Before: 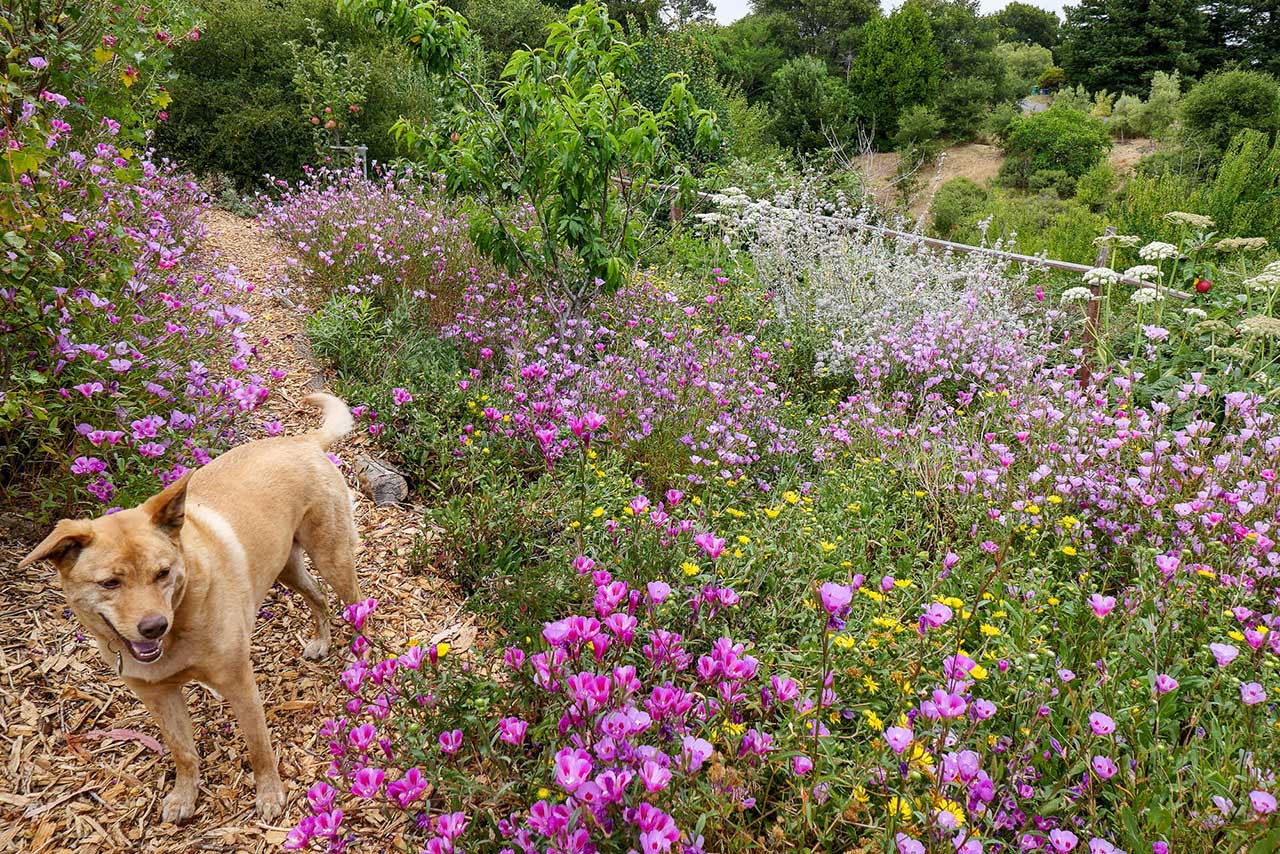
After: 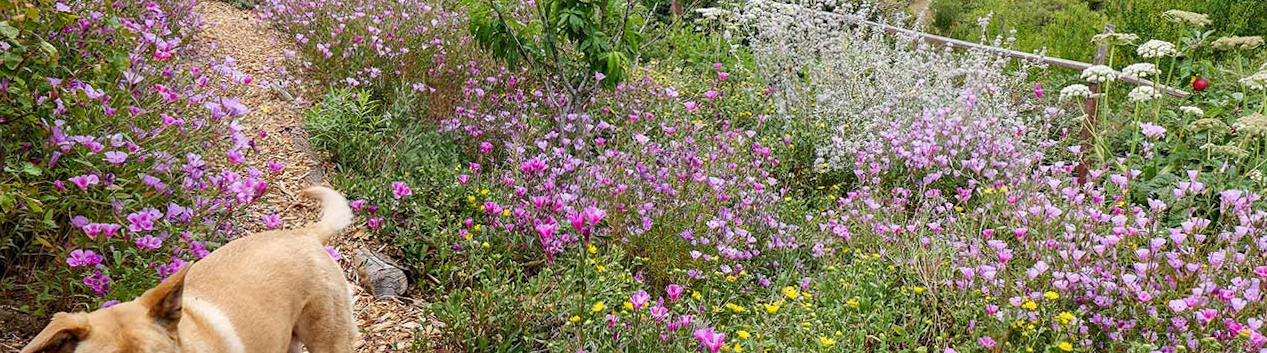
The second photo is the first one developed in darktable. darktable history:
crop and rotate: top 23.84%, bottom 34.294%
rotate and perspective: rotation 0.174°, lens shift (vertical) 0.013, lens shift (horizontal) 0.019, shear 0.001, automatic cropping original format, crop left 0.007, crop right 0.991, crop top 0.016, crop bottom 0.997
